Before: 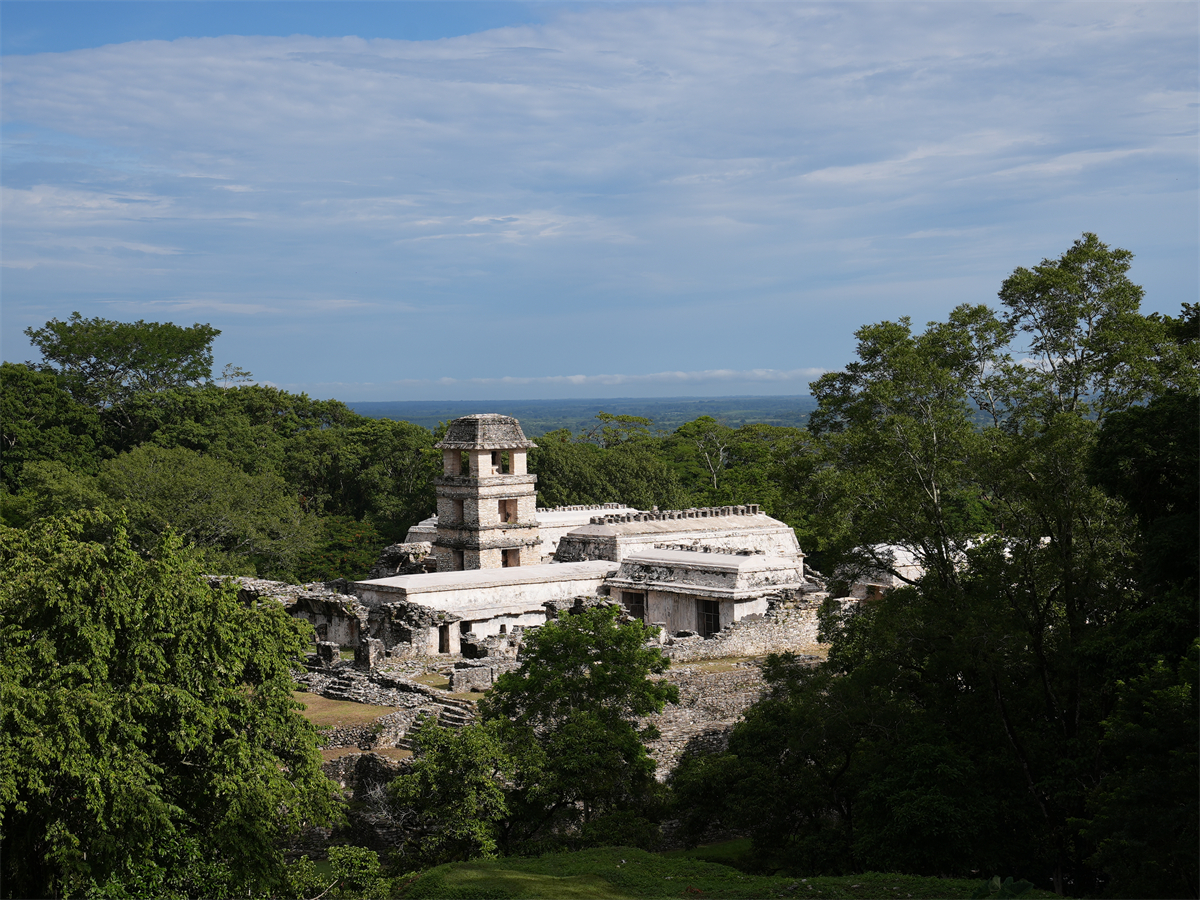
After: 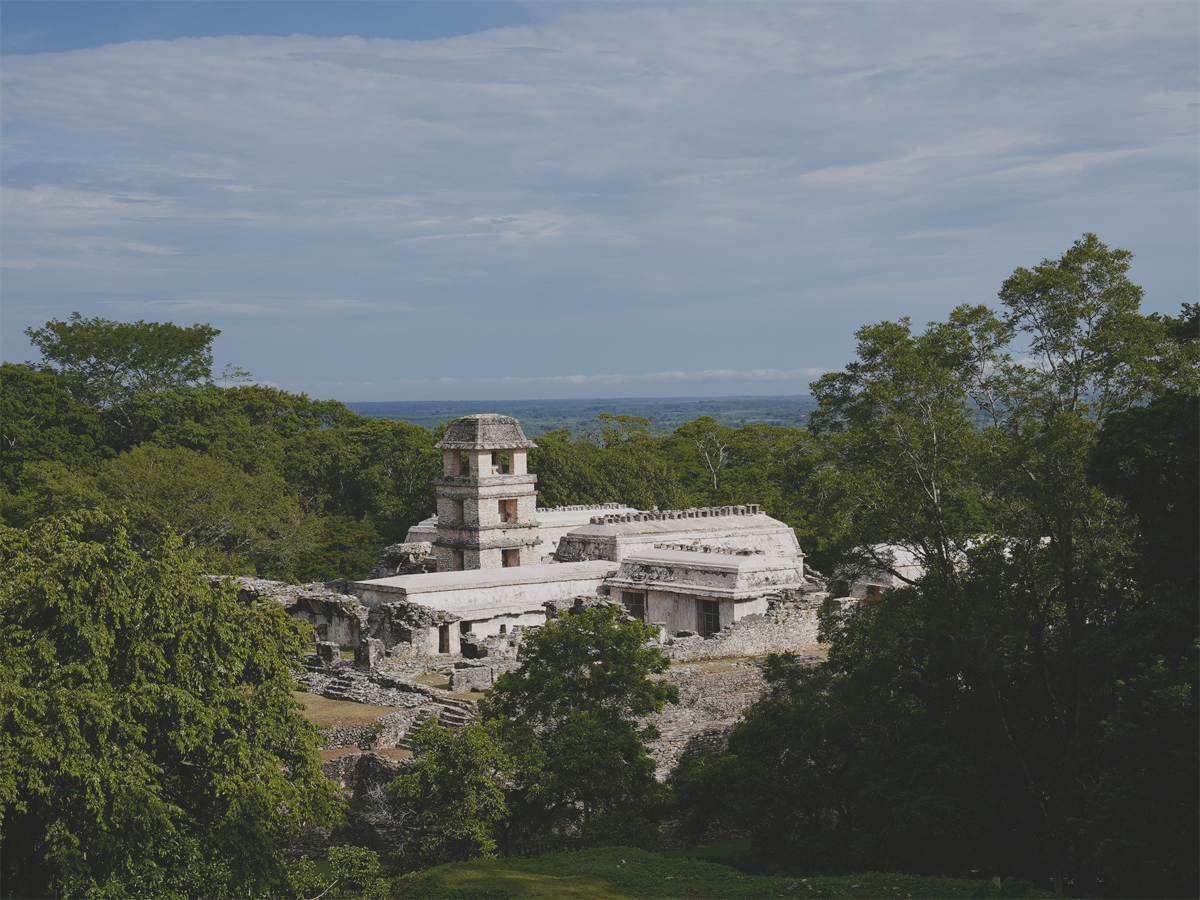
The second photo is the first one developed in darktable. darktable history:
color balance rgb: perceptual saturation grading › global saturation 20.347%, perceptual saturation grading › highlights -19.839%, perceptual saturation grading › shadows 29.794%, perceptual brilliance grading › mid-tones 10.11%, perceptual brilliance grading › shadows 14.899%, global vibrance 16.207%, saturation formula JzAzBz (2021)
contrast brightness saturation: contrast -0.265, saturation -0.447
